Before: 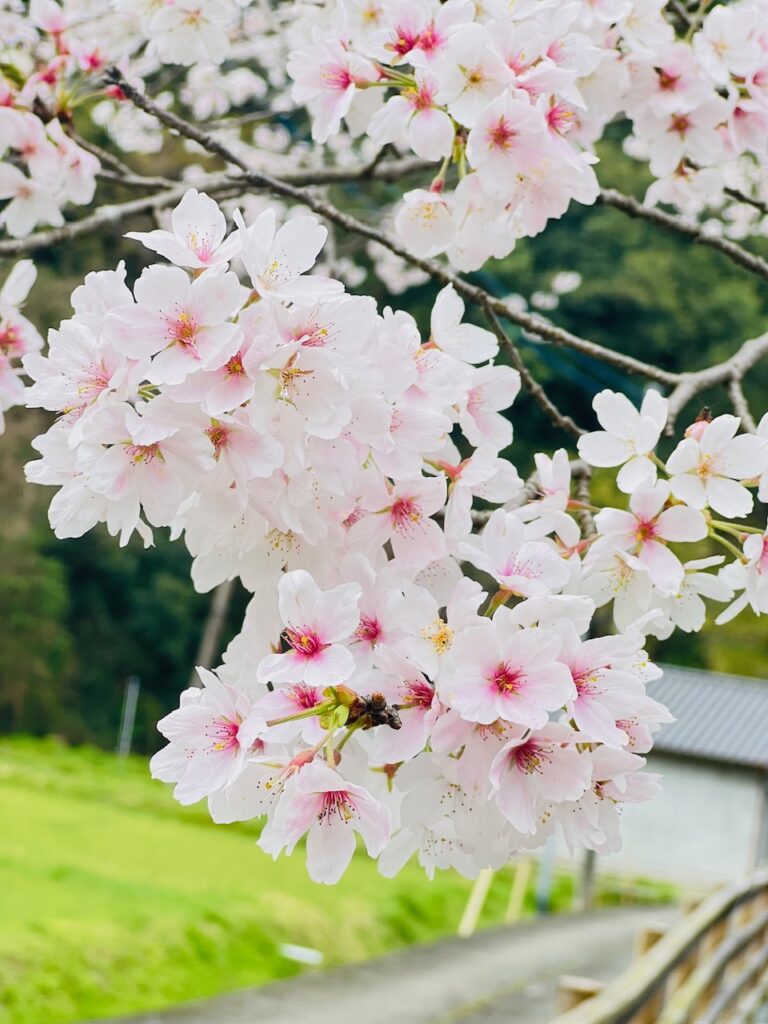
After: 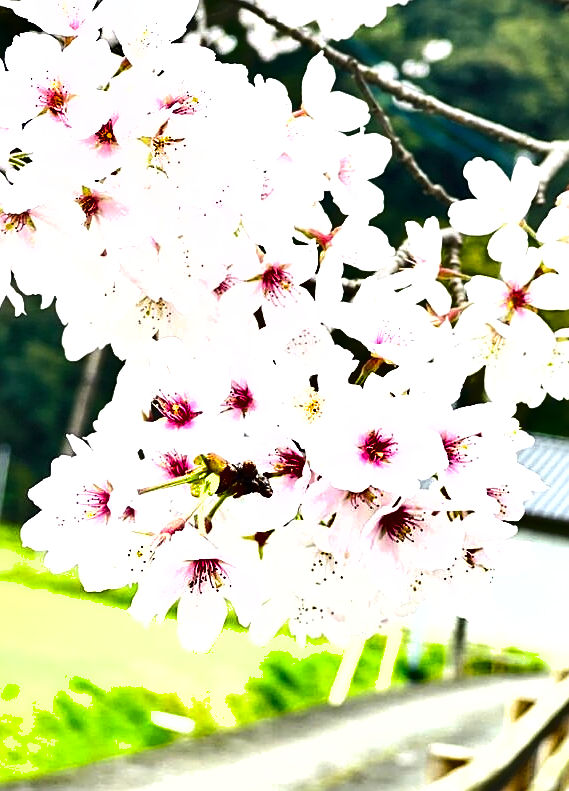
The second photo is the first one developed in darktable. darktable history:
exposure: black level correction 0, exposure 1 EV, compensate highlight preservation false
crop: left 16.85%, top 22.691%, right 9.035%
sharpen: on, module defaults
contrast brightness saturation: contrast 0.034, brightness -0.043
shadows and highlights: shadows 59.54, soften with gaussian
levels: black 0.106%, levels [0, 0.51, 1]
